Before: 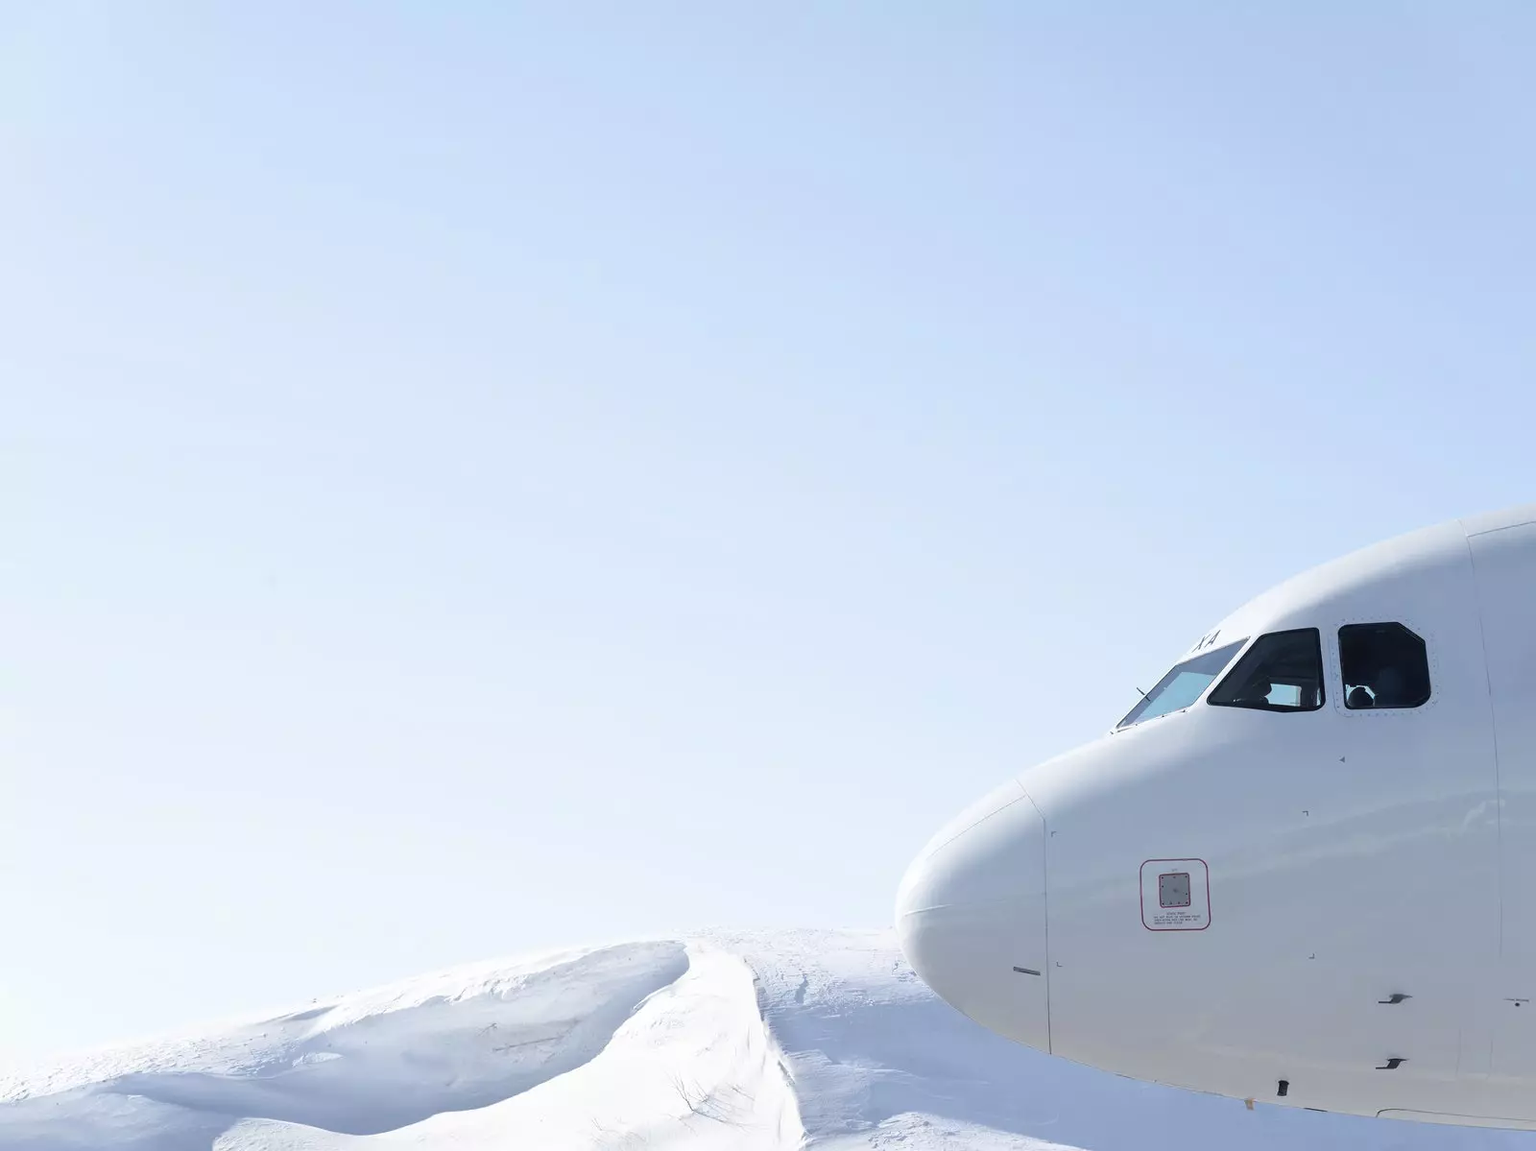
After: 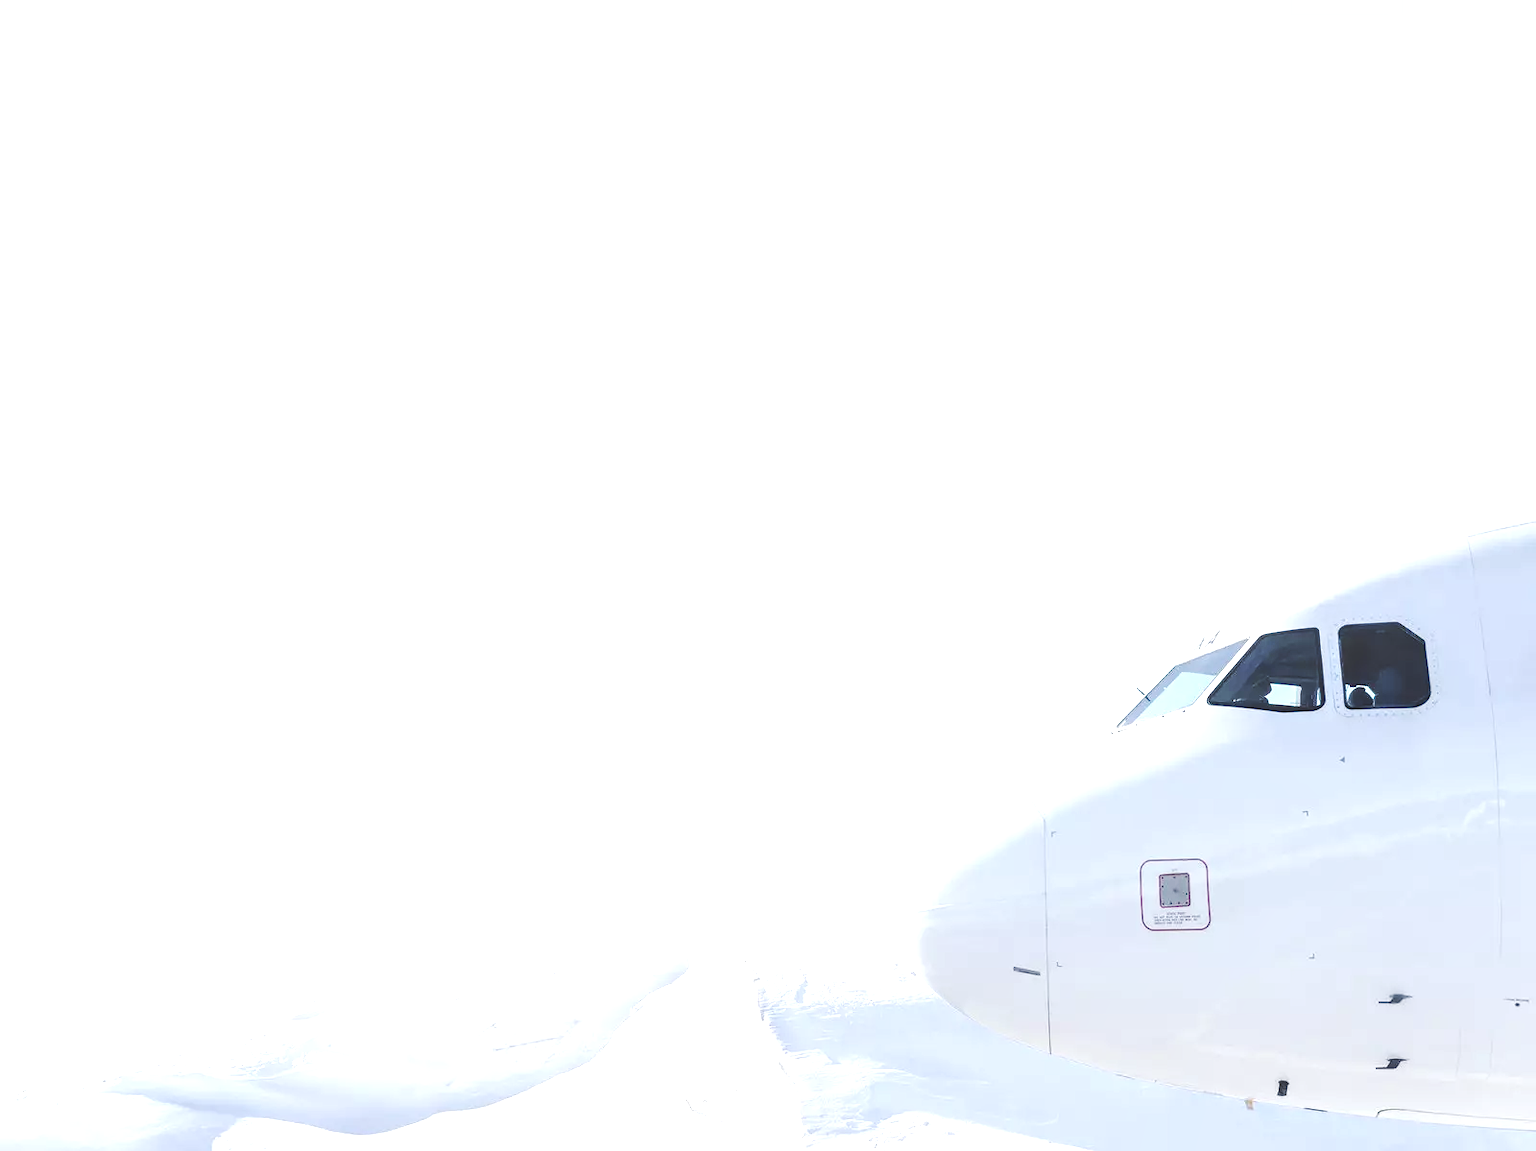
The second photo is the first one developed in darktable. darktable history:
tone curve: curves: ch0 [(0, 0) (0.003, 0.117) (0.011, 0.125) (0.025, 0.133) (0.044, 0.144) (0.069, 0.152) (0.1, 0.167) (0.136, 0.186) (0.177, 0.21) (0.224, 0.244) (0.277, 0.295) (0.335, 0.357) (0.399, 0.445) (0.468, 0.531) (0.543, 0.629) (0.623, 0.716) (0.709, 0.803) (0.801, 0.876) (0.898, 0.939) (1, 1)], preserve colors none
exposure: black level correction 0, exposure 1.2 EV, compensate highlight preservation false
local contrast: highlights 63%, detail 143%, midtone range 0.427
